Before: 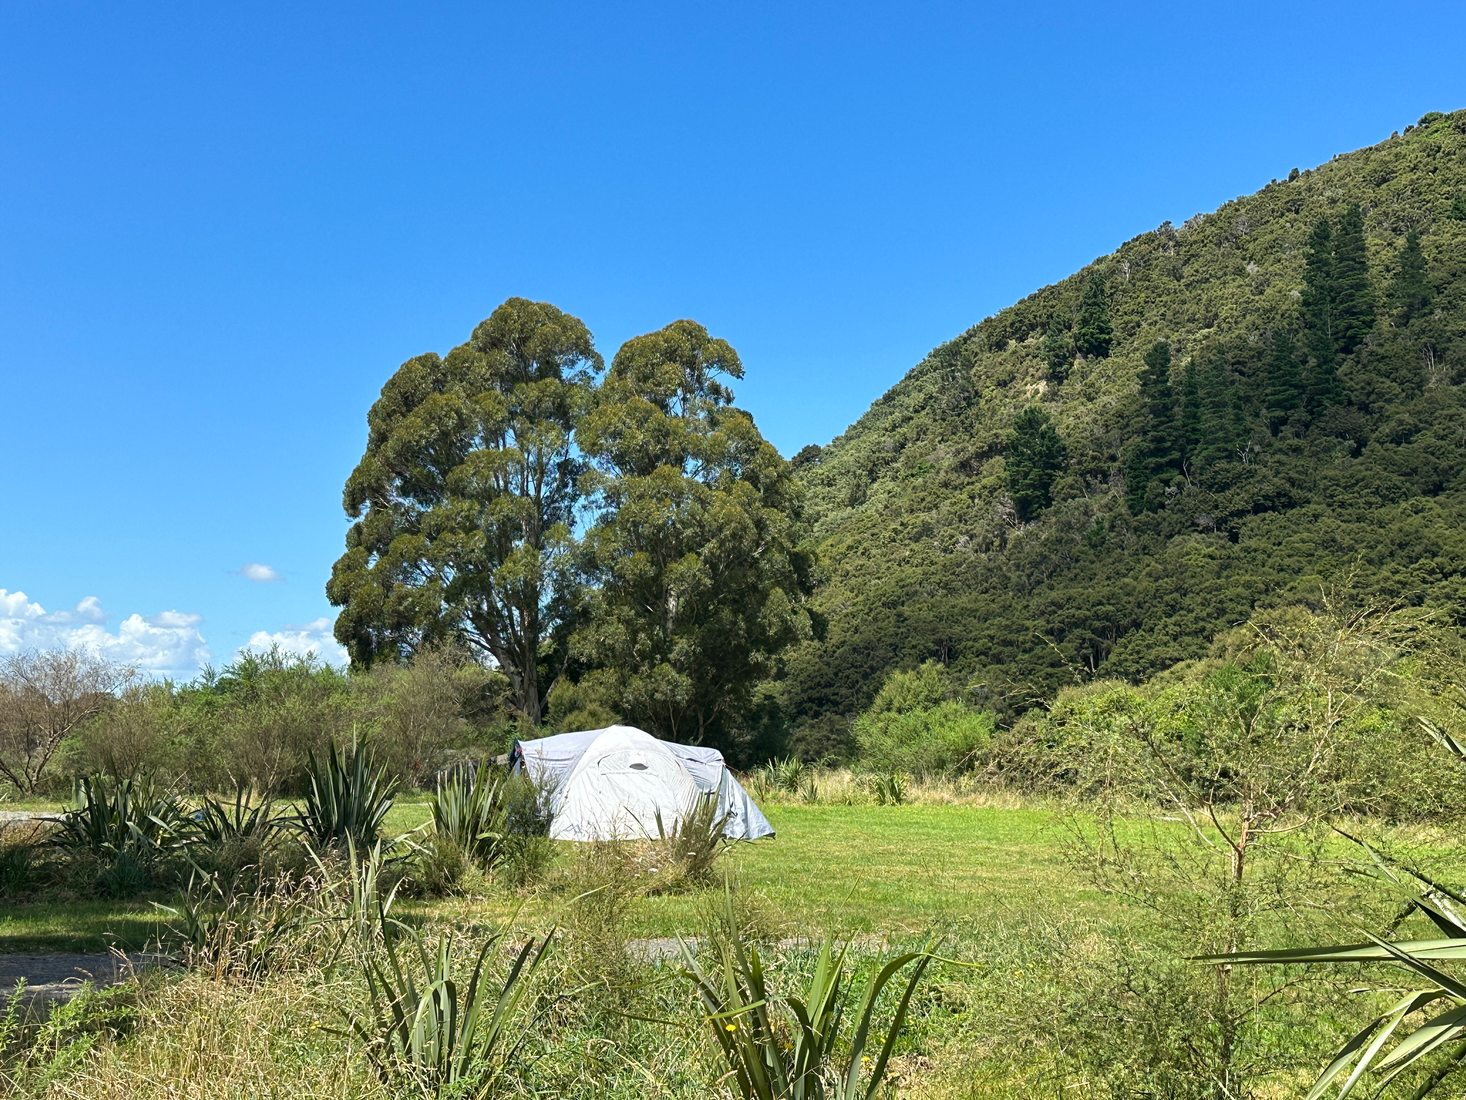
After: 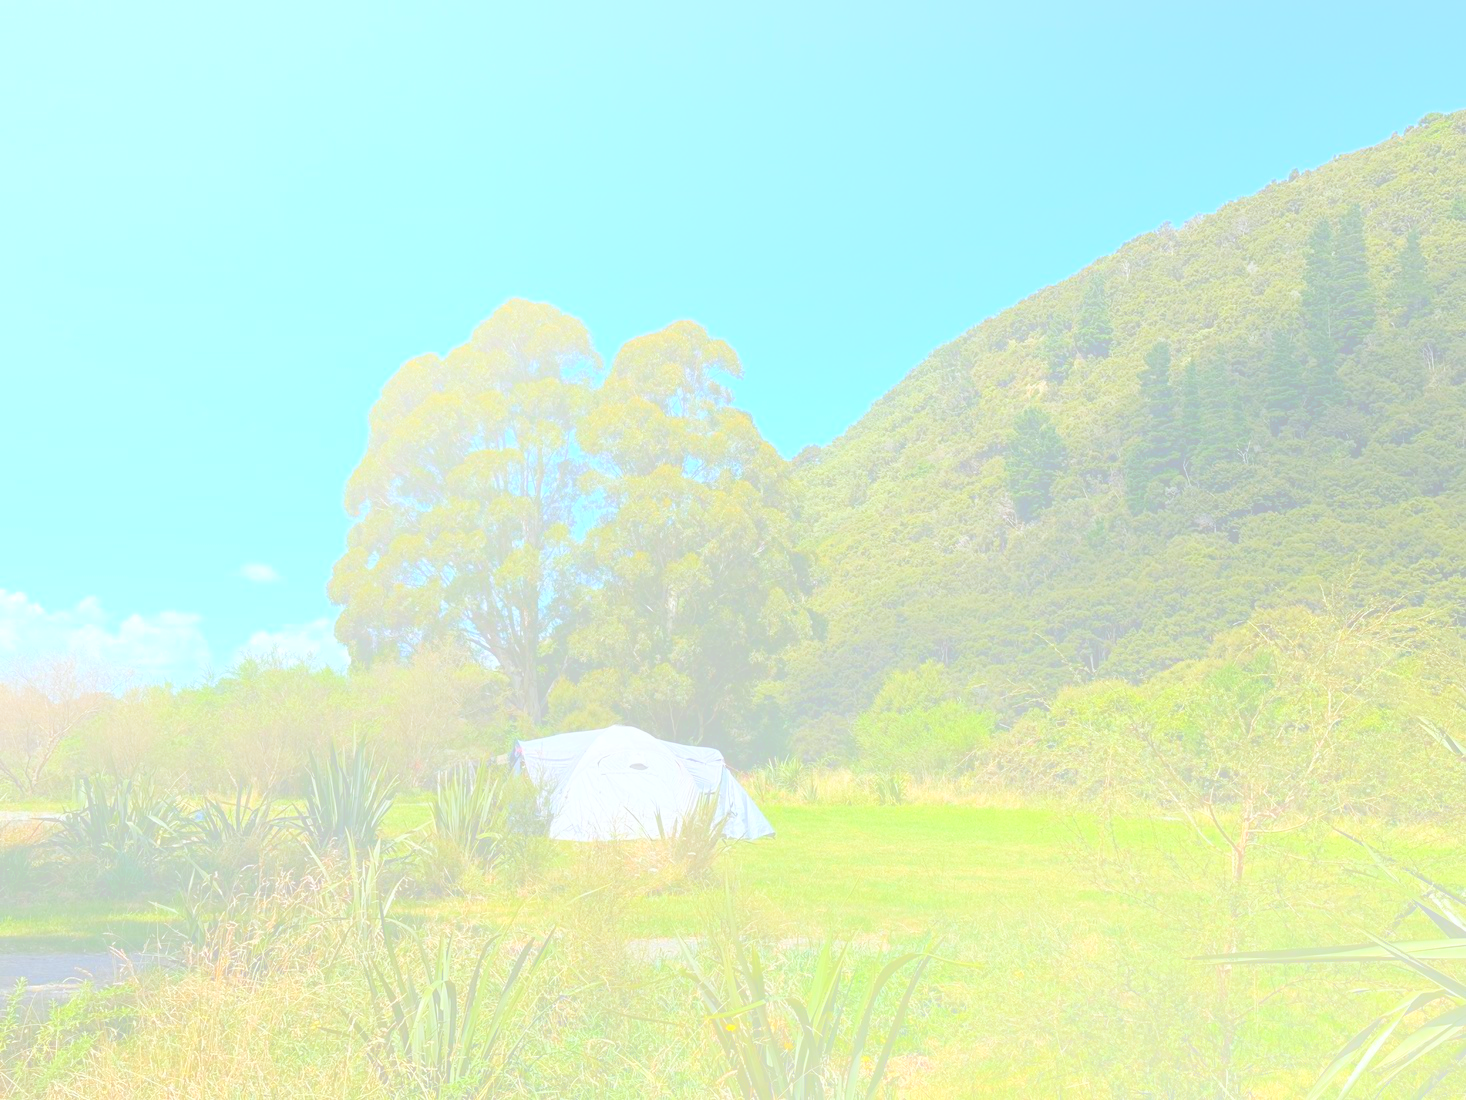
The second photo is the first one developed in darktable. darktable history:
bloom: size 70%, threshold 25%, strength 70%
white balance: red 0.98, blue 1.034
tone equalizer: on, module defaults
